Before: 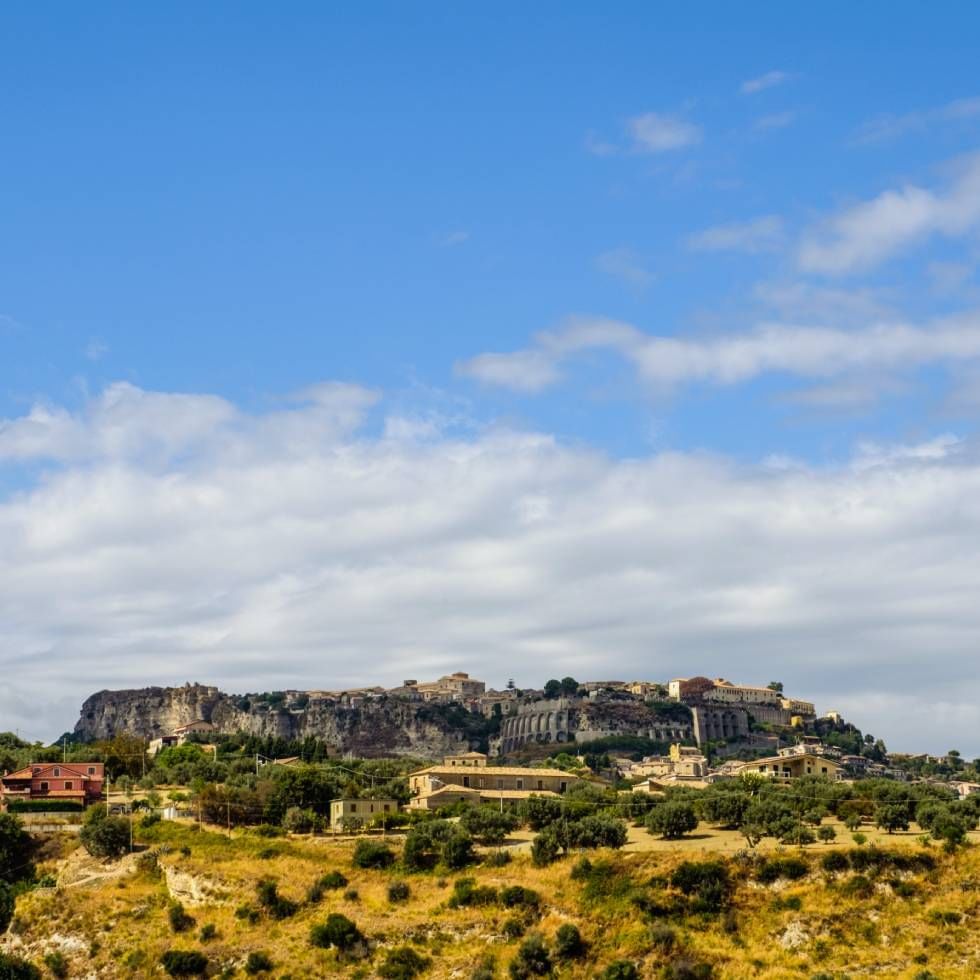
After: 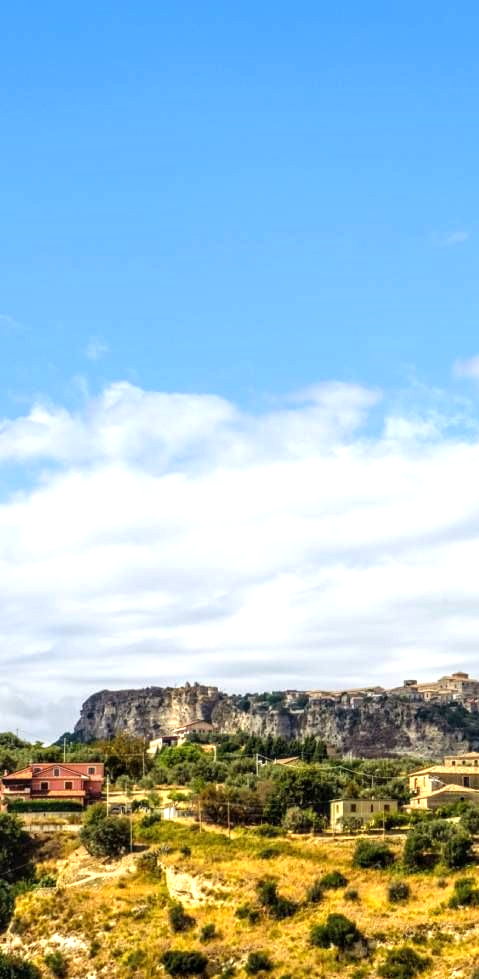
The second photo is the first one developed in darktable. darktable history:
crop and rotate: left 0.043%, right 51.049%
local contrast: on, module defaults
exposure: black level correction 0, exposure 0.703 EV, compensate highlight preservation false
